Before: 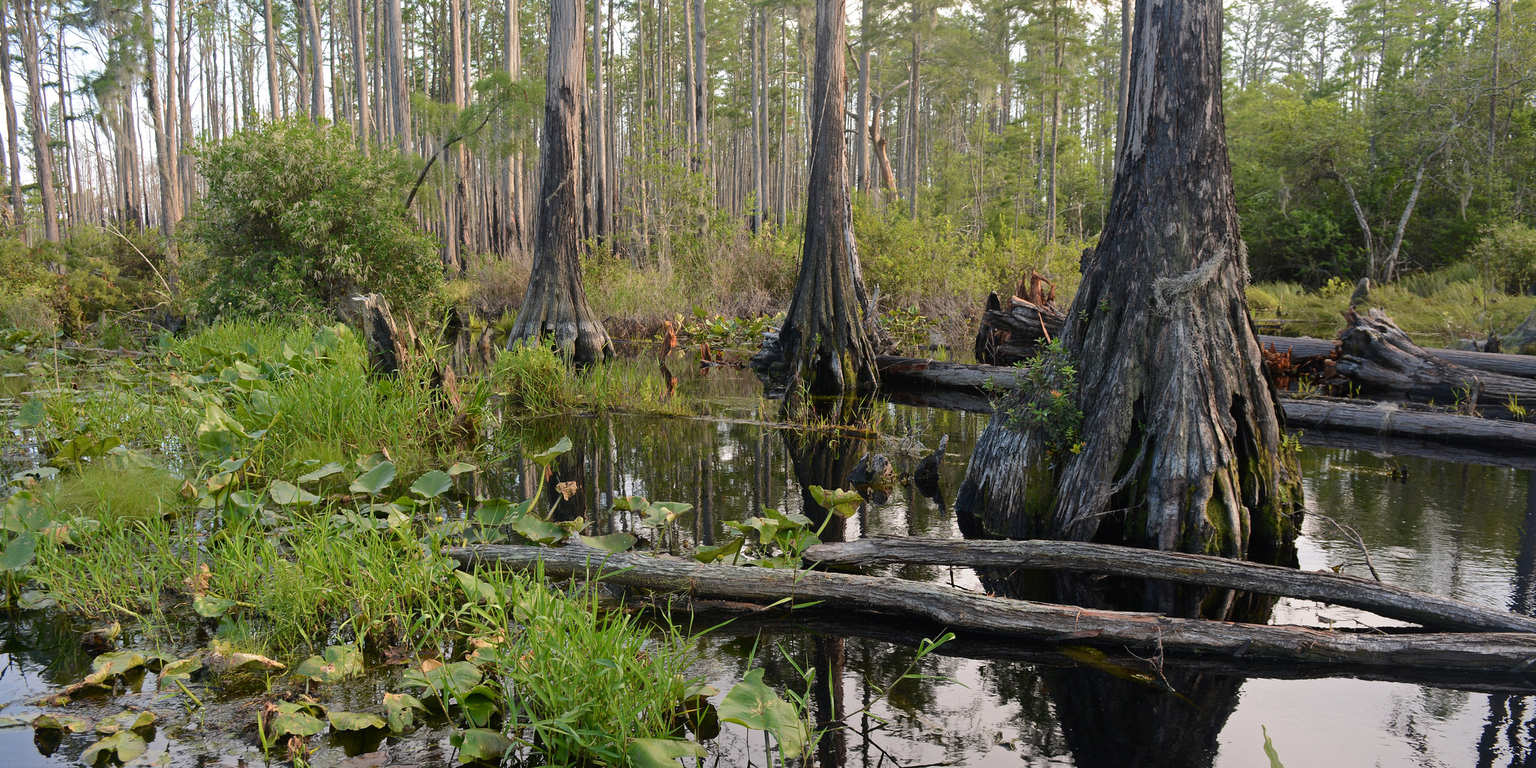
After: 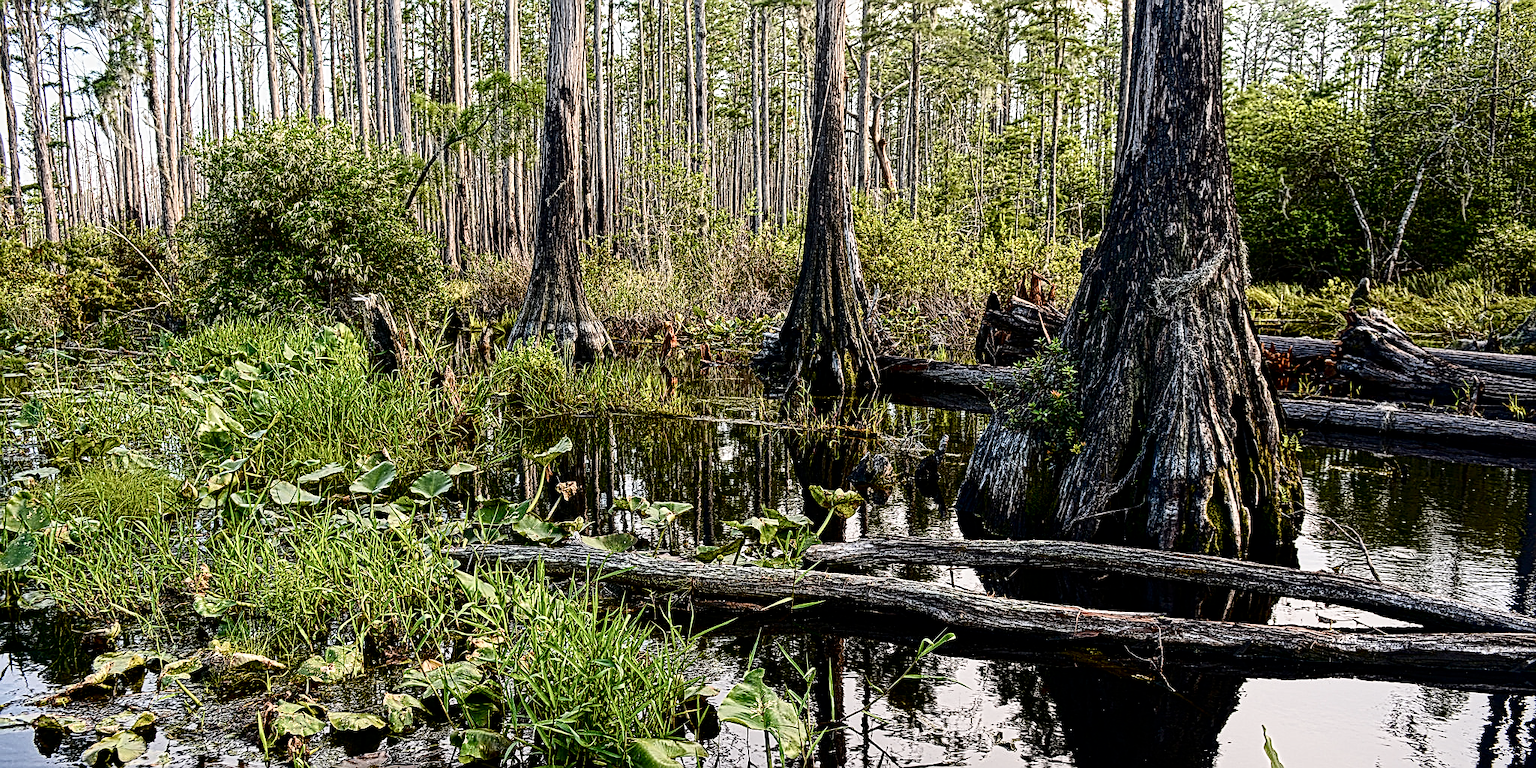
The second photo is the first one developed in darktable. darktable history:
sharpen: on, module defaults
local contrast: mode bilateral grid, contrast 21, coarseness 3, detail 298%, midtone range 0.2
color balance rgb: linear chroma grading › global chroma 9.12%, perceptual saturation grading › global saturation -0.06%, perceptual saturation grading › highlights -16.995%, perceptual saturation grading › mid-tones 33.659%, perceptual saturation grading › shadows 50.337%
contrast brightness saturation: contrast 0.496, saturation -0.083
filmic rgb: black relative exposure -8 EV, white relative exposure 4.02 EV, threshold 2.94 EV, hardness 4.1, enable highlight reconstruction true
